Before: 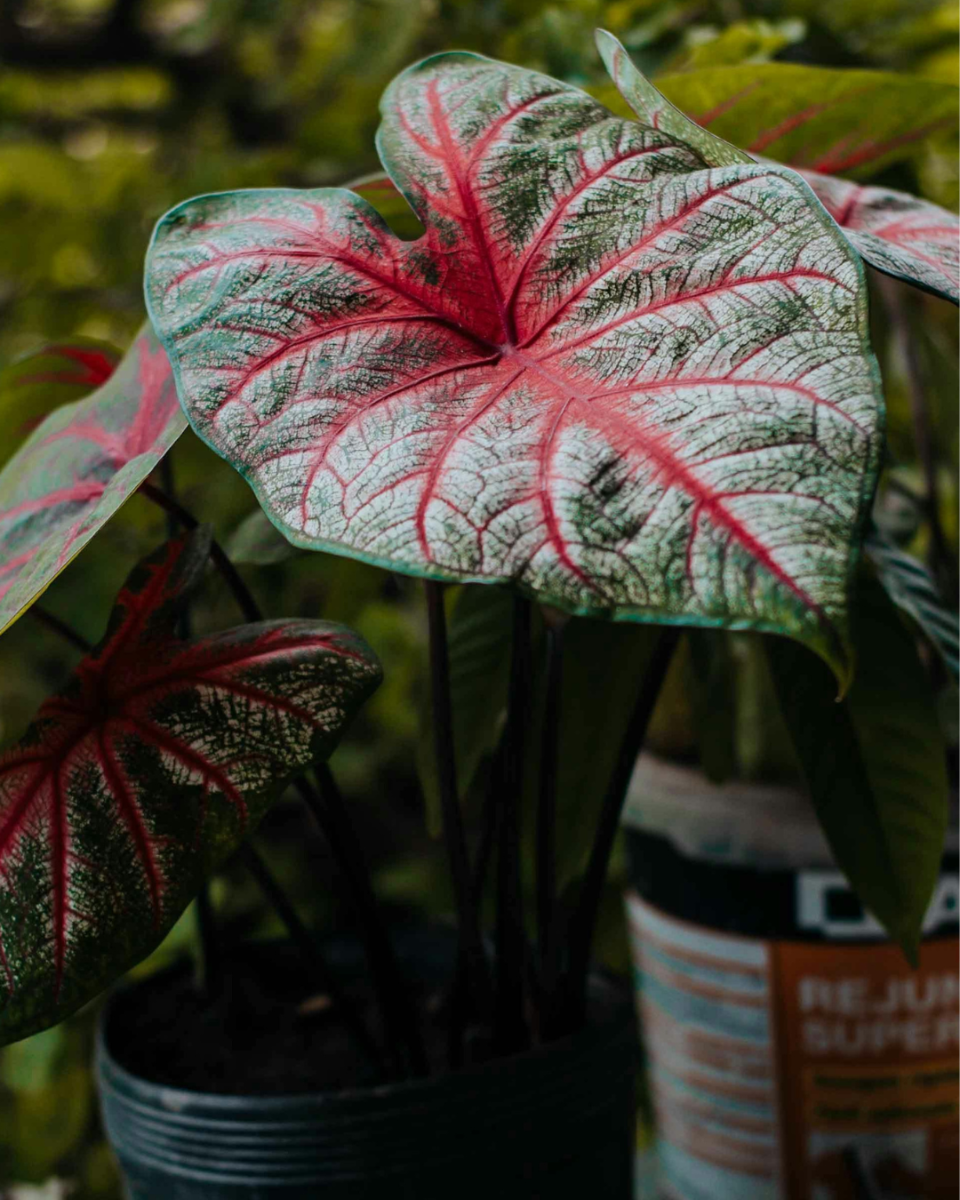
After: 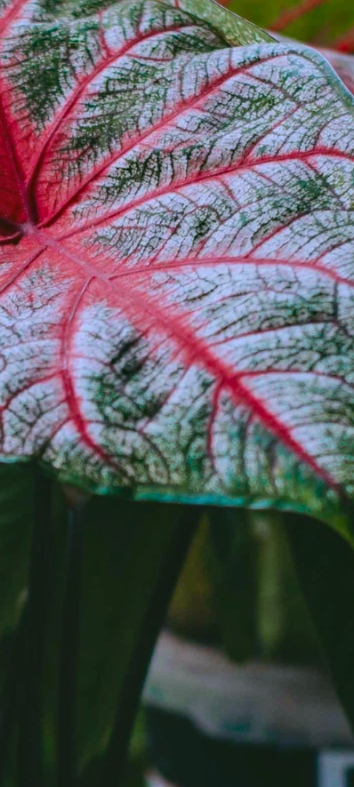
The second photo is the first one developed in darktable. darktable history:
color correction: highlights a* 4.02, highlights b* 4.98, shadows a* -7.55, shadows b* 4.98
crop and rotate: left 49.936%, top 10.094%, right 13.136%, bottom 24.256%
local contrast: on, module defaults
contrast brightness saturation: contrast -0.19, saturation 0.19
base curve: preserve colors none
sharpen: radius 5.325, amount 0.312, threshold 26.433
color calibration: illuminant as shot in camera, x 0.379, y 0.396, temperature 4138.76 K
